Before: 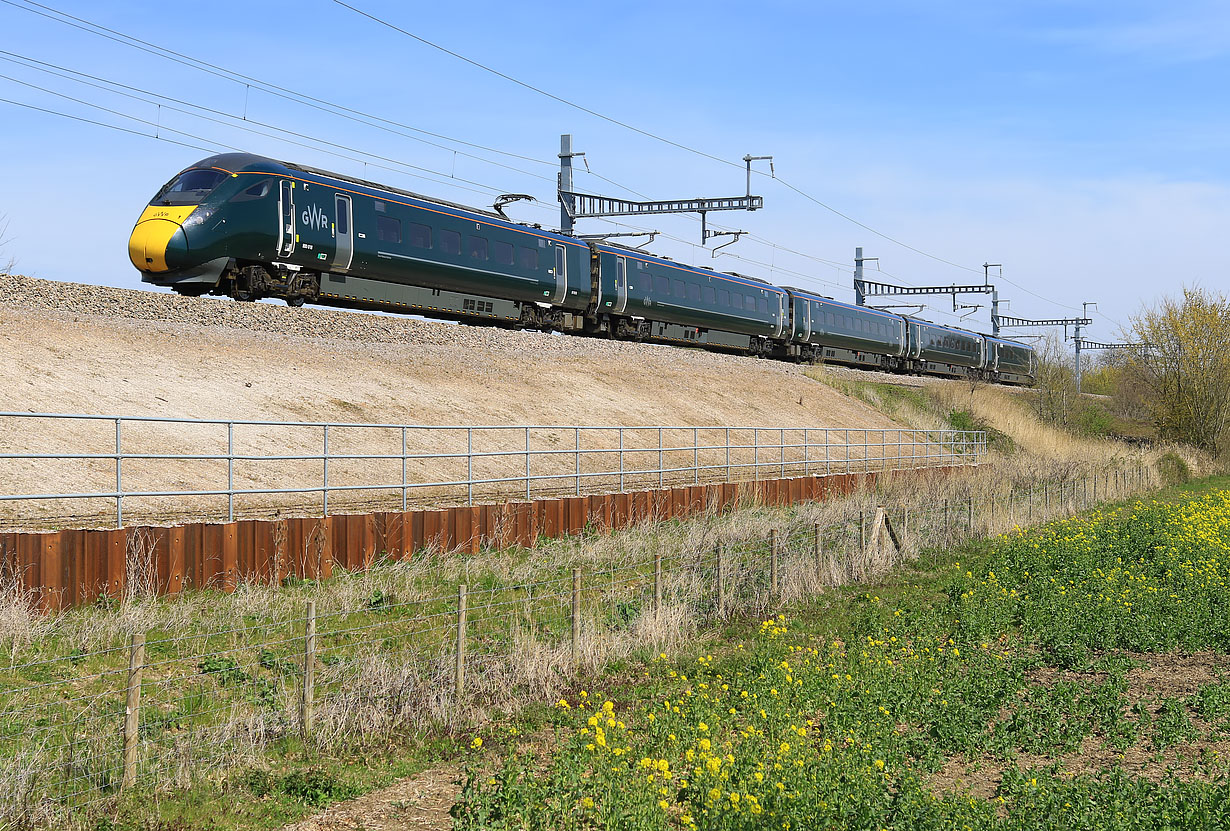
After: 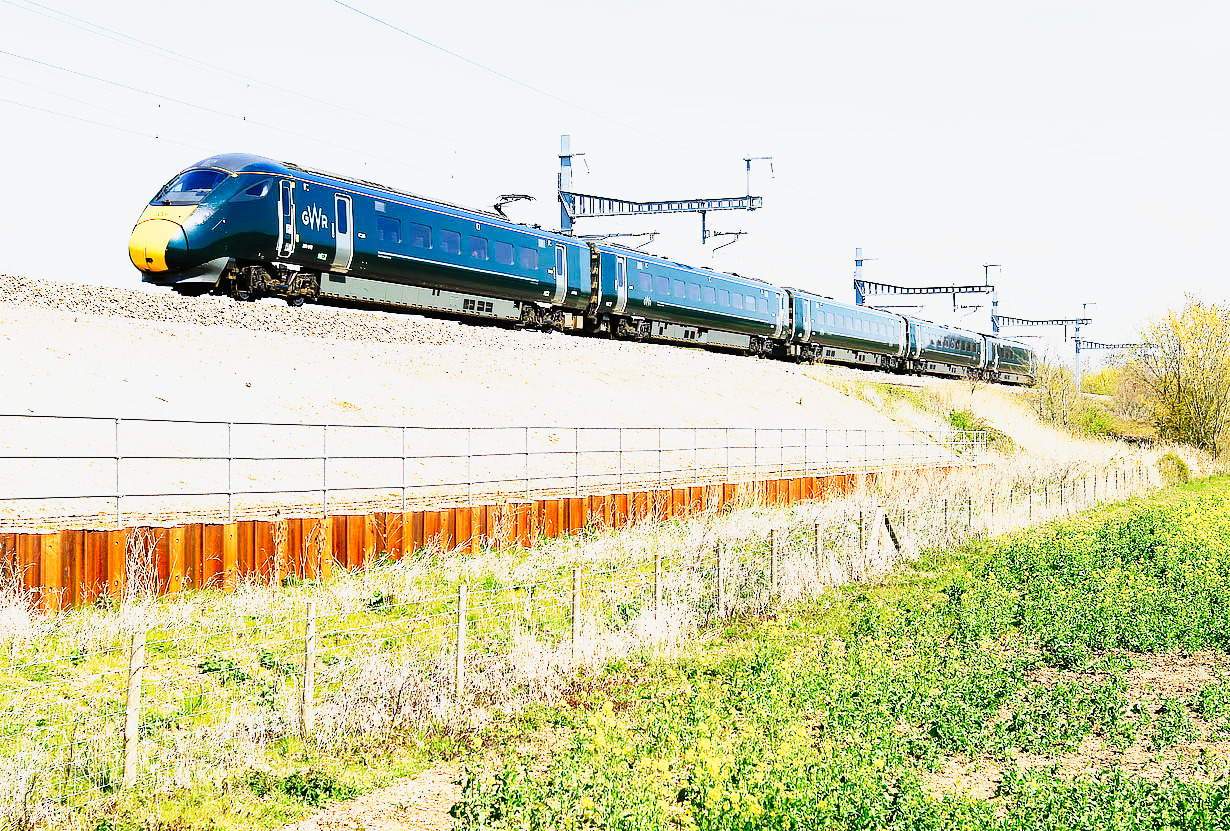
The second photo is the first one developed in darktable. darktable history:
base curve: curves: ch0 [(0, 0) (0.007, 0.004) (0.027, 0.03) (0.046, 0.07) (0.207, 0.54) (0.442, 0.872) (0.673, 0.972) (1, 1)], preserve colors none
tone curve: curves: ch0 [(0, 0) (0.131, 0.094) (0.326, 0.386) (0.481, 0.623) (0.593, 0.764) (0.812, 0.933) (1, 0.974)]; ch1 [(0, 0) (0.366, 0.367) (0.475, 0.453) (0.494, 0.493) (0.504, 0.497) (0.553, 0.584) (1, 1)]; ch2 [(0, 0) (0.333, 0.346) (0.375, 0.375) (0.424, 0.43) (0.476, 0.492) (0.502, 0.503) (0.533, 0.556) (0.566, 0.599) (0.614, 0.653) (1, 1)], preserve colors none
